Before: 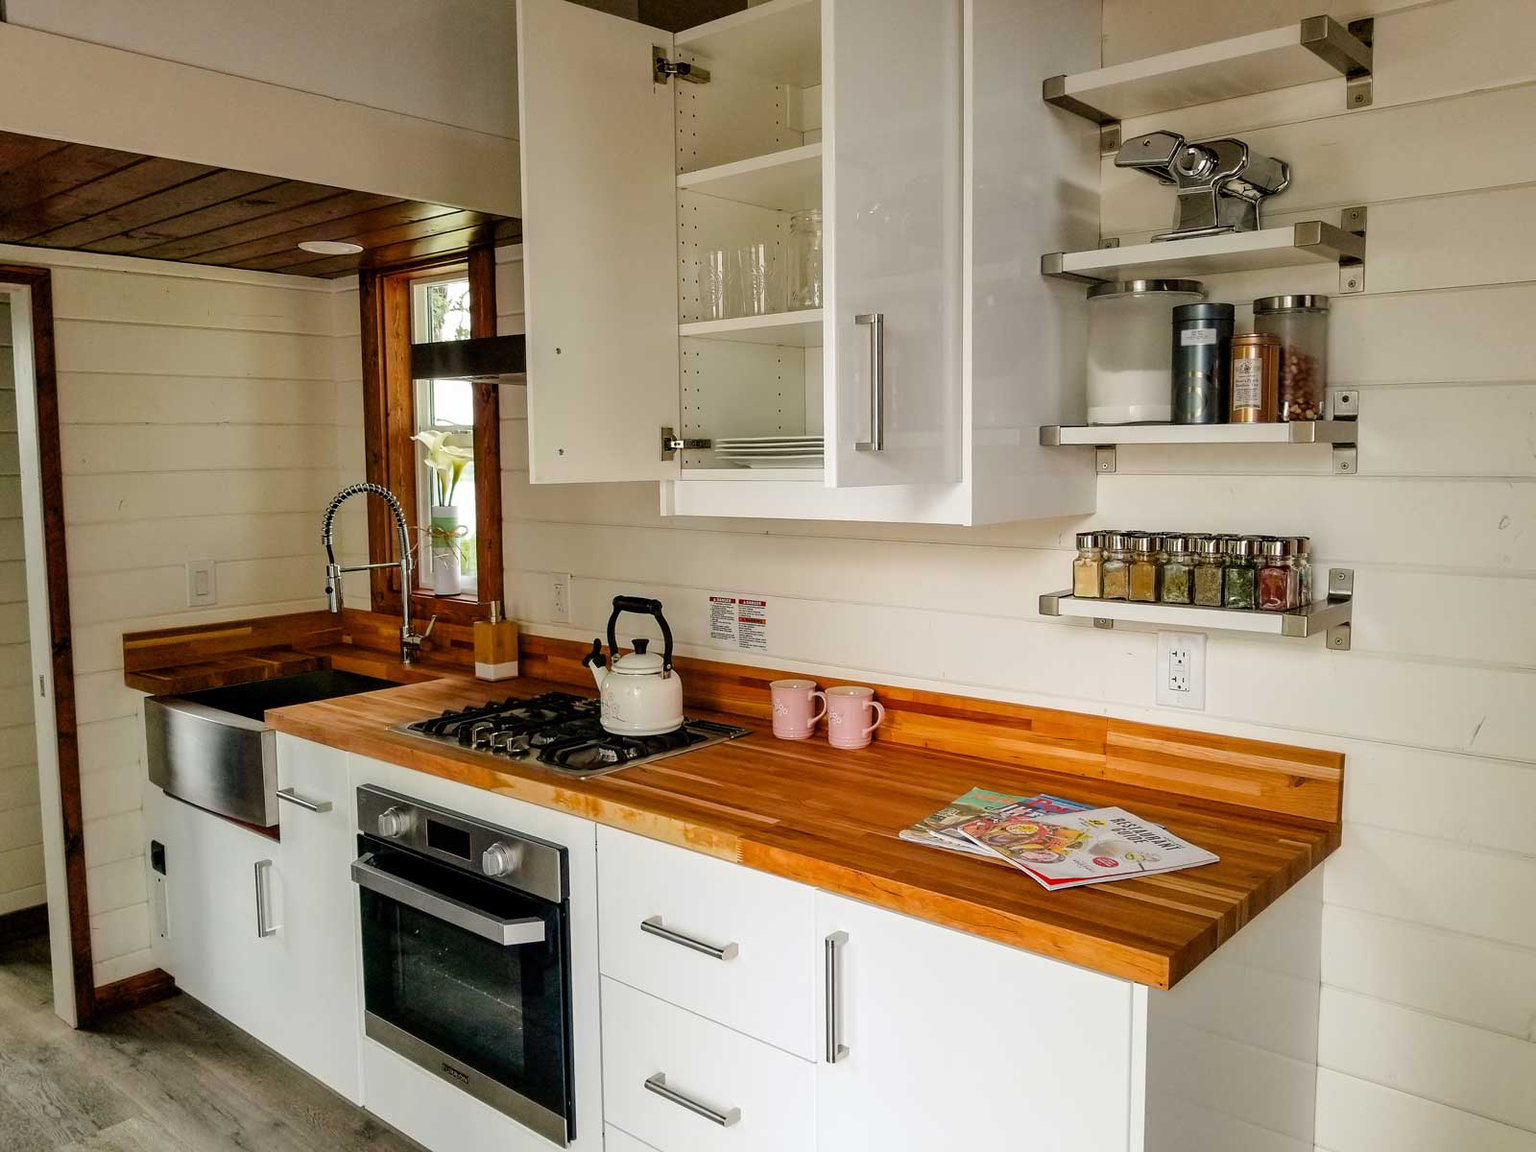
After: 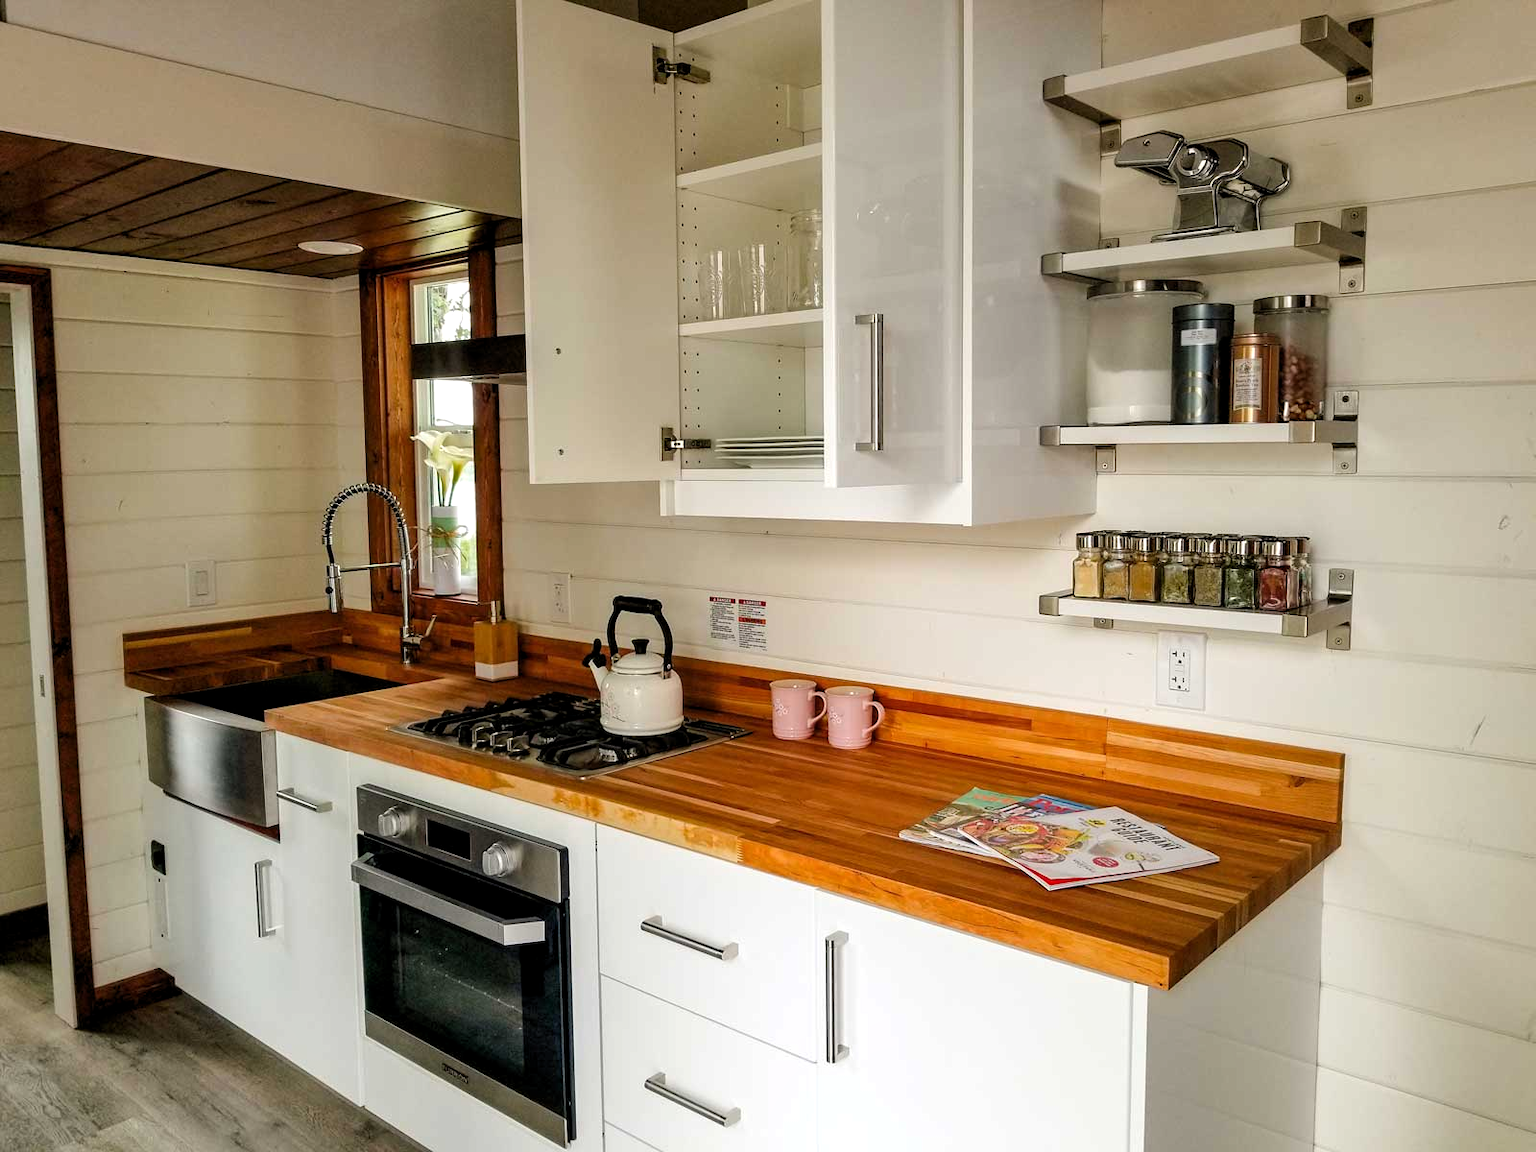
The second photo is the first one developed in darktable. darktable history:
levels: levels [0.016, 0.484, 0.953]
local contrast: mode bilateral grid, contrast 15, coarseness 36, detail 105%, midtone range 0.2
